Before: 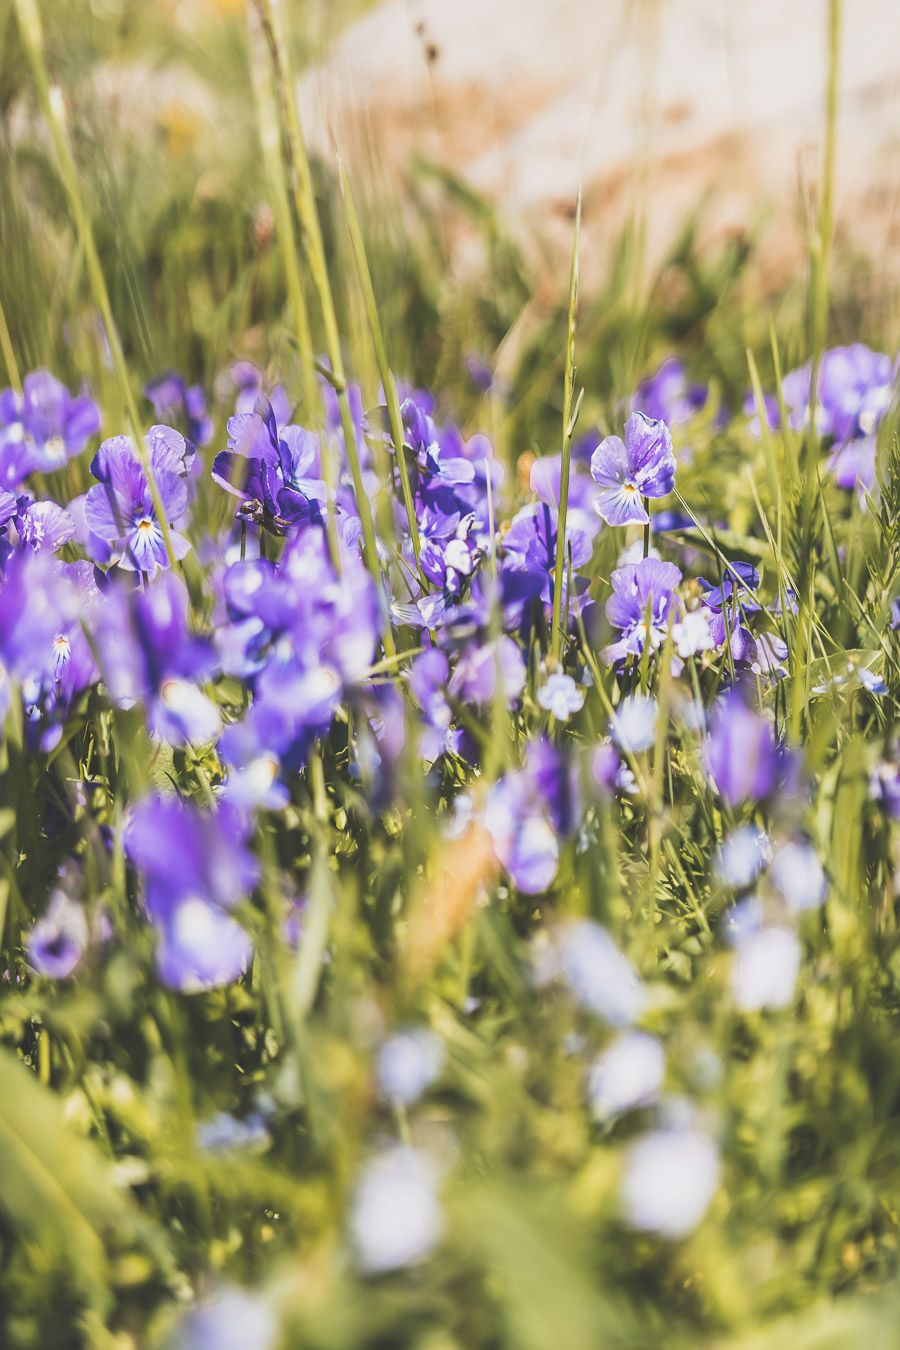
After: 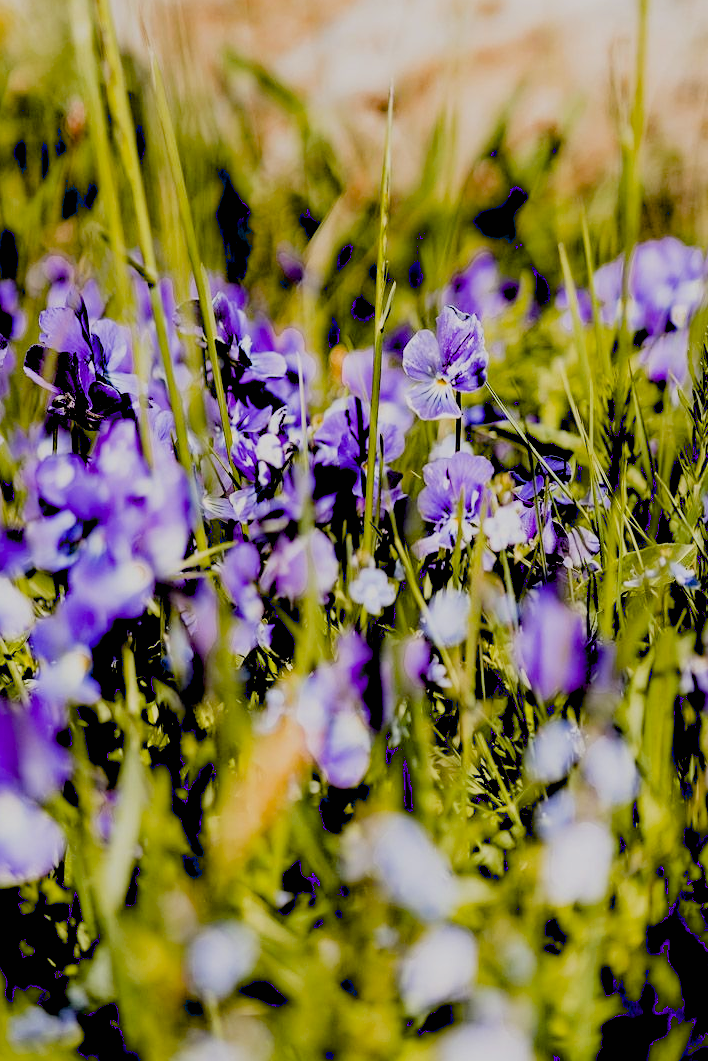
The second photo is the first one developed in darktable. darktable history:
crop and rotate: left 20.919%, top 7.862%, right 0.318%, bottom 13.512%
exposure: black level correction 0.099, exposure -0.094 EV, compensate exposure bias true, compensate highlight preservation false
filmic rgb: black relative exposure -8 EV, white relative exposure 3.92 EV, threshold 2.97 EV, hardness 4.22, iterations of high-quality reconstruction 0, enable highlight reconstruction true
levels: levels [0, 0.492, 0.984]
